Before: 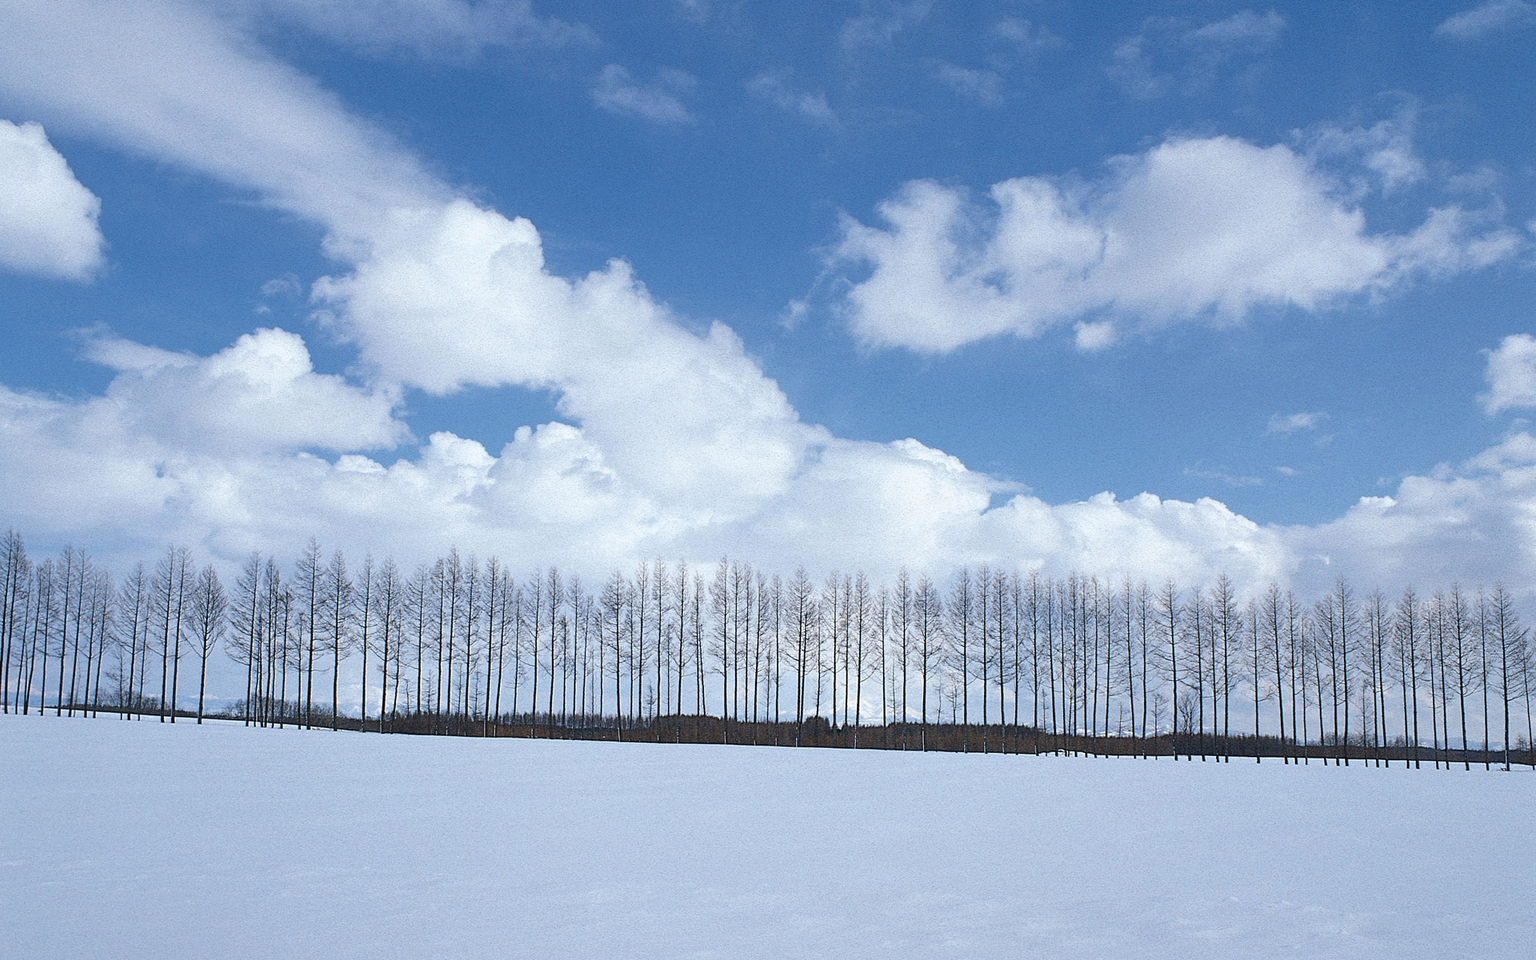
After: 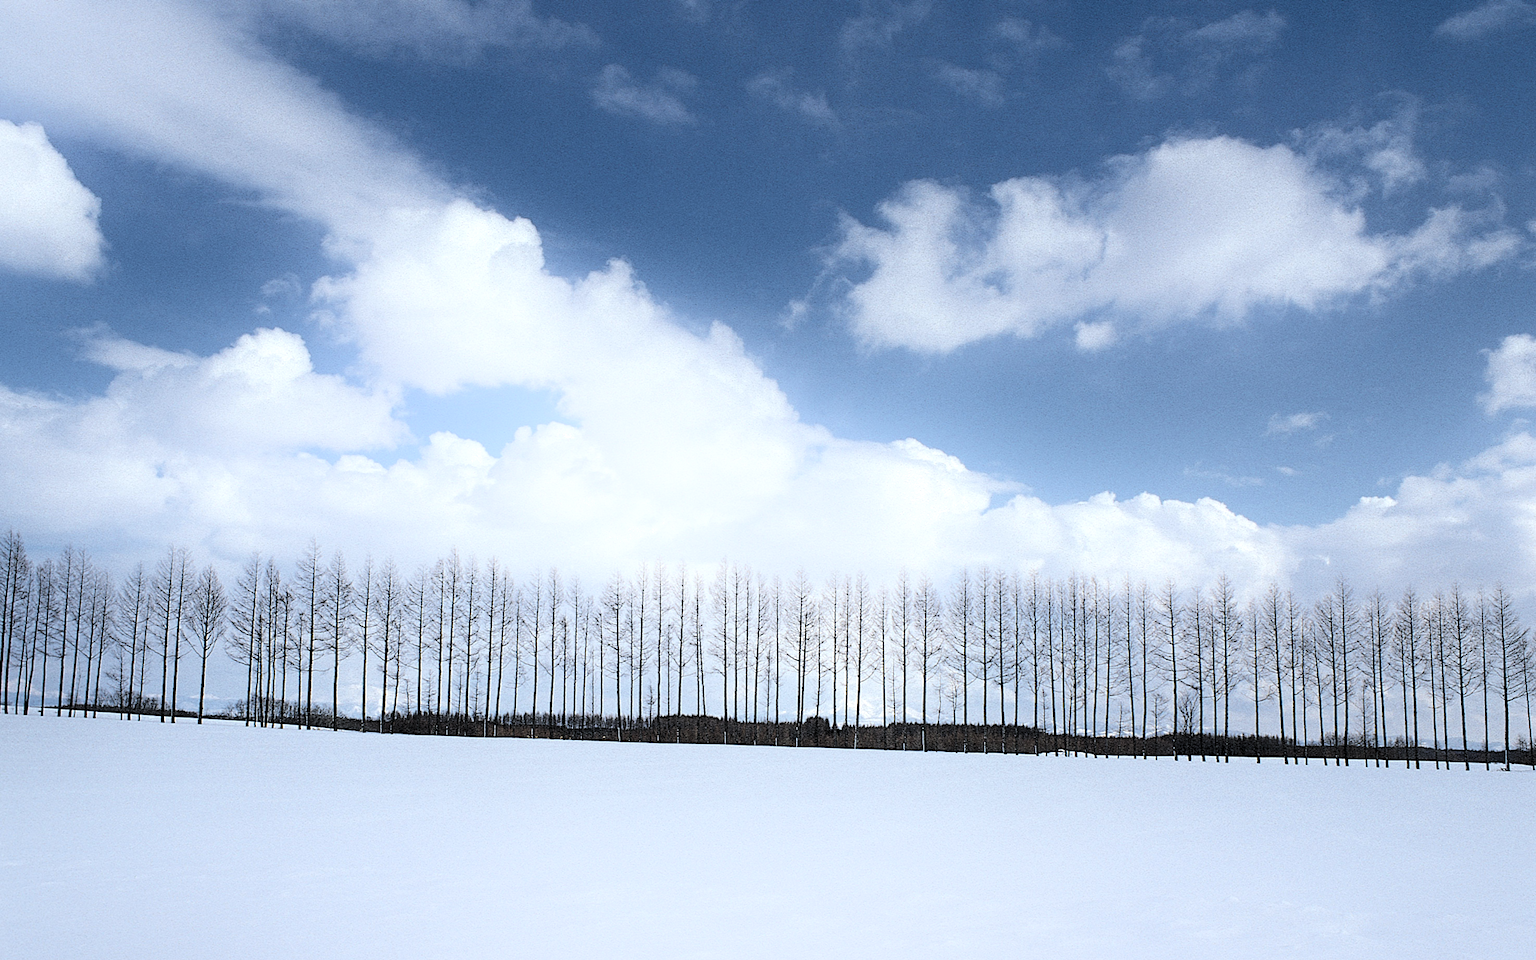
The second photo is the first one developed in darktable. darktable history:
levels: levels [0.129, 0.519, 0.867]
filmic rgb: black relative exposure -14.98 EV, white relative exposure 3 EV, threshold 5.96 EV, target black luminance 0%, hardness 9.33, latitude 98.1%, contrast 0.914, shadows ↔ highlights balance 0.507%, enable highlight reconstruction true
shadows and highlights: shadows -53.01, highlights 85.28, soften with gaussian
